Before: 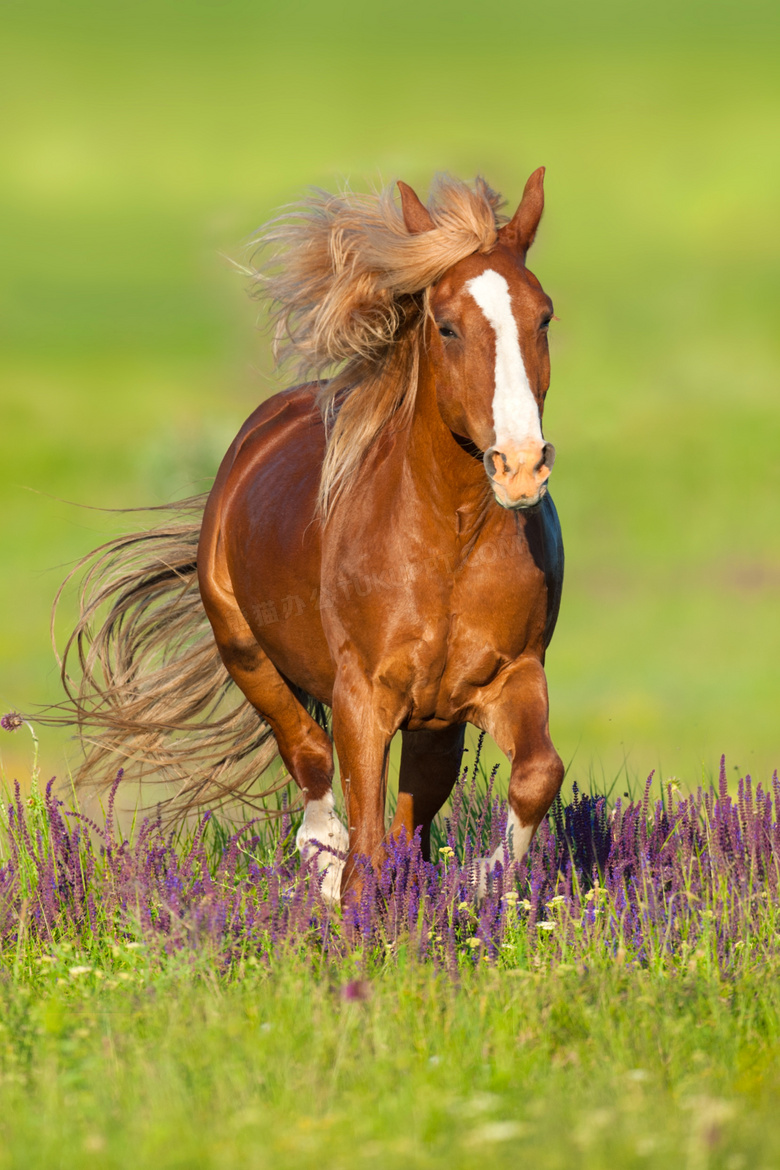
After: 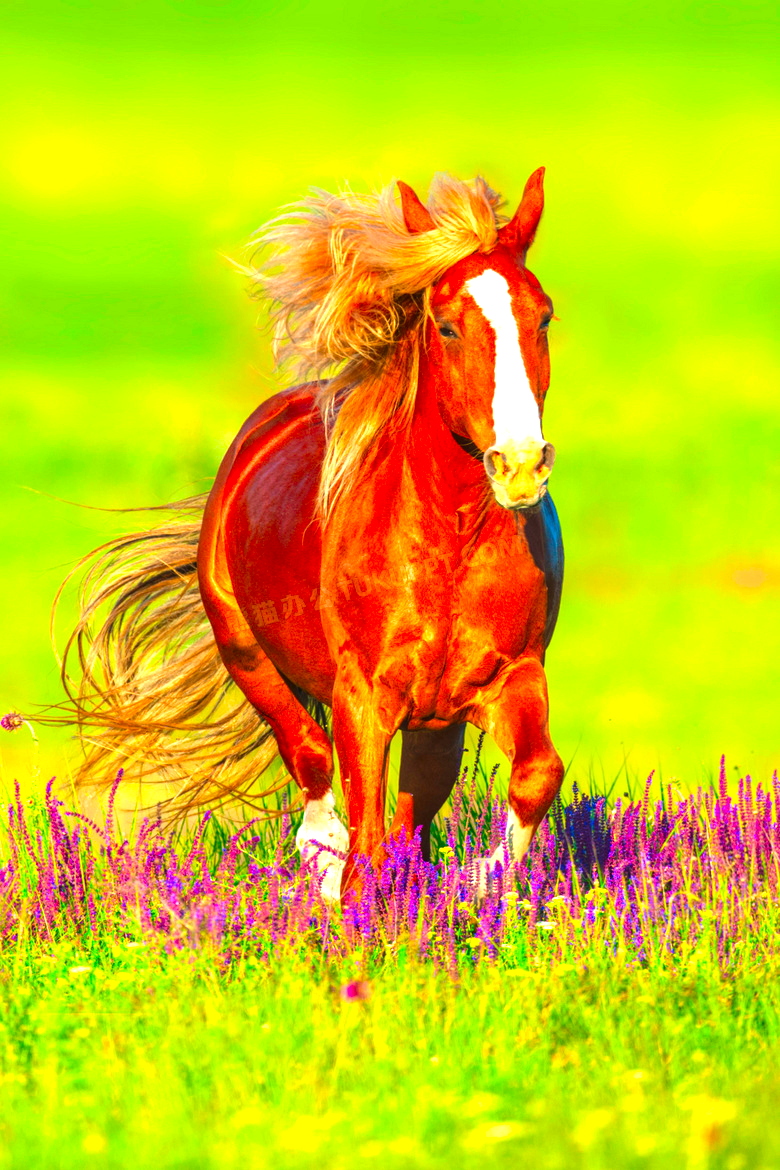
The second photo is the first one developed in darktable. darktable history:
exposure: black level correction -0.005, exposure 1 EV, compensate highlight preservation false
color correction: saturation 2.15
velvia: on, module defaults
local contrast: detail 130%
